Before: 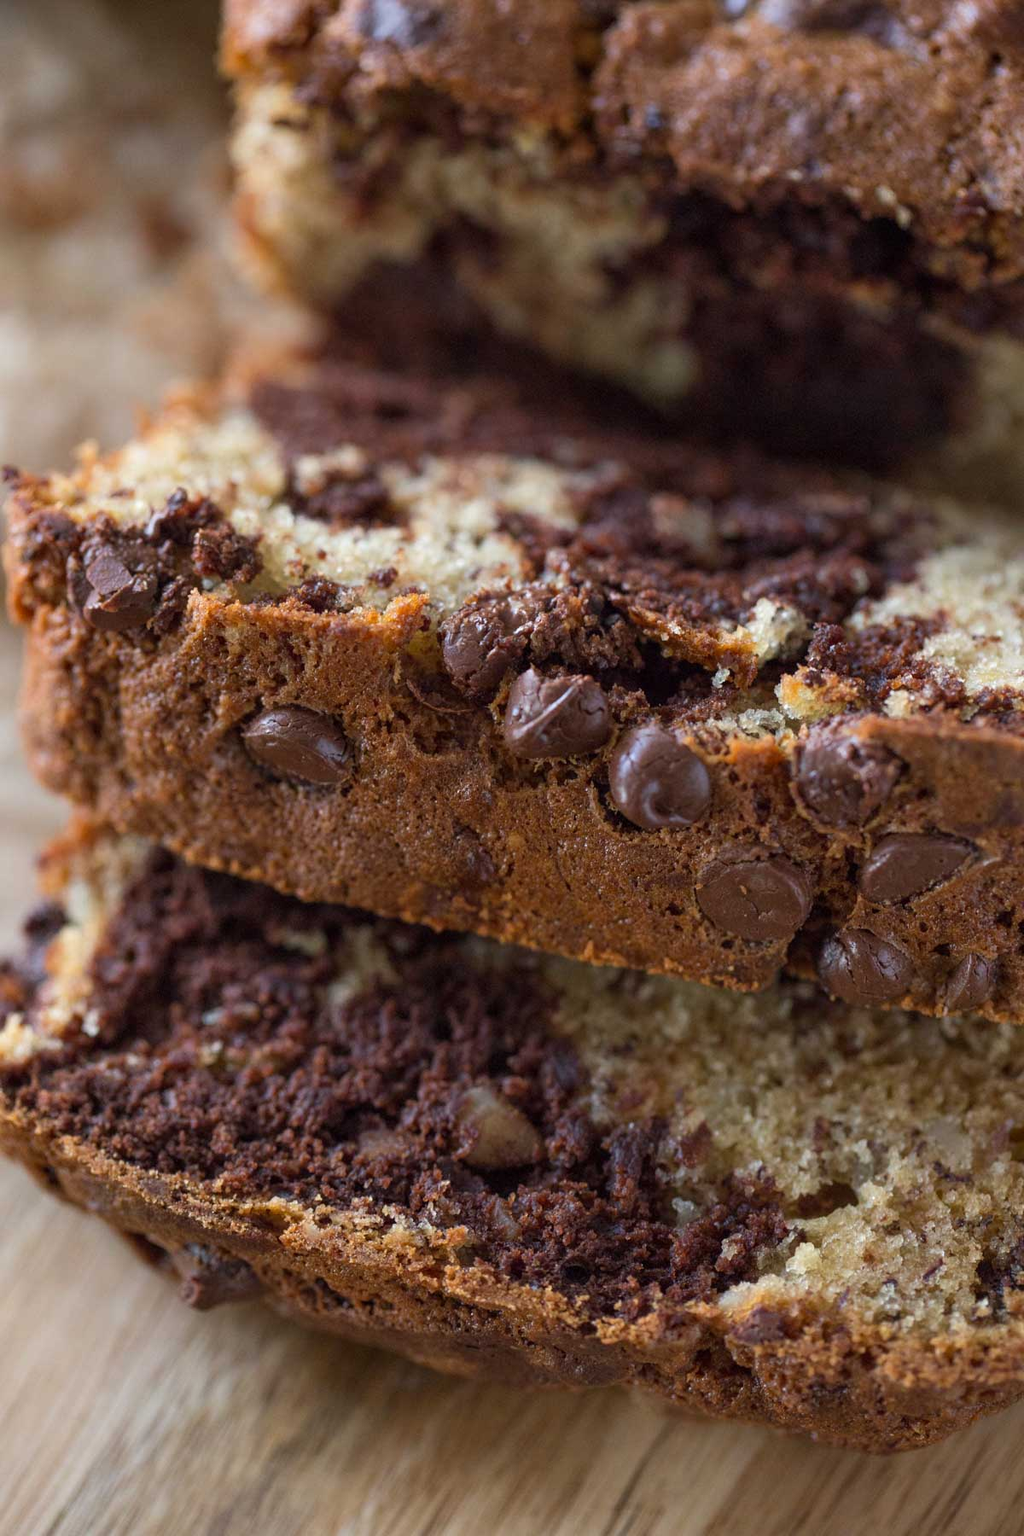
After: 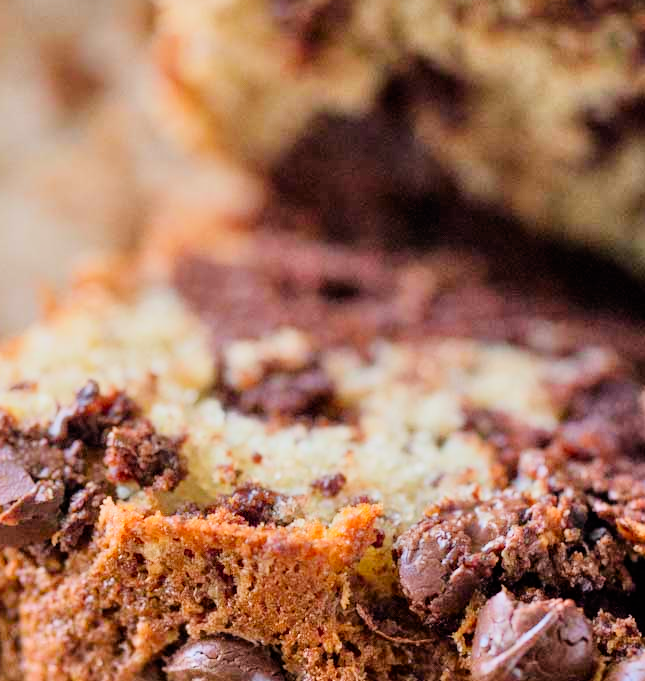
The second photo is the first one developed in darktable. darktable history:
tone equalizer: -7 EV 0.163 EV, -6 EV 0.63 EV, -5 EV 1.12 EV, -4 EV 1.32 EV, -3 EV 1.16 EV, -2 EV 0.6 EV, -1 EV 0.167 EV, mask exposure compensation -0.494 EV
filmic rgb: black relative exposure -8.53 EV, white relative exposure 5.54 EV, hardness 3.38, contrast 1.018
crop: left 10.027%, top 10.695%, right 36.211%, bottom 51.439%
contrast brightness saturation: contrast 0.234, brightness 0.095, saturation 0.289
